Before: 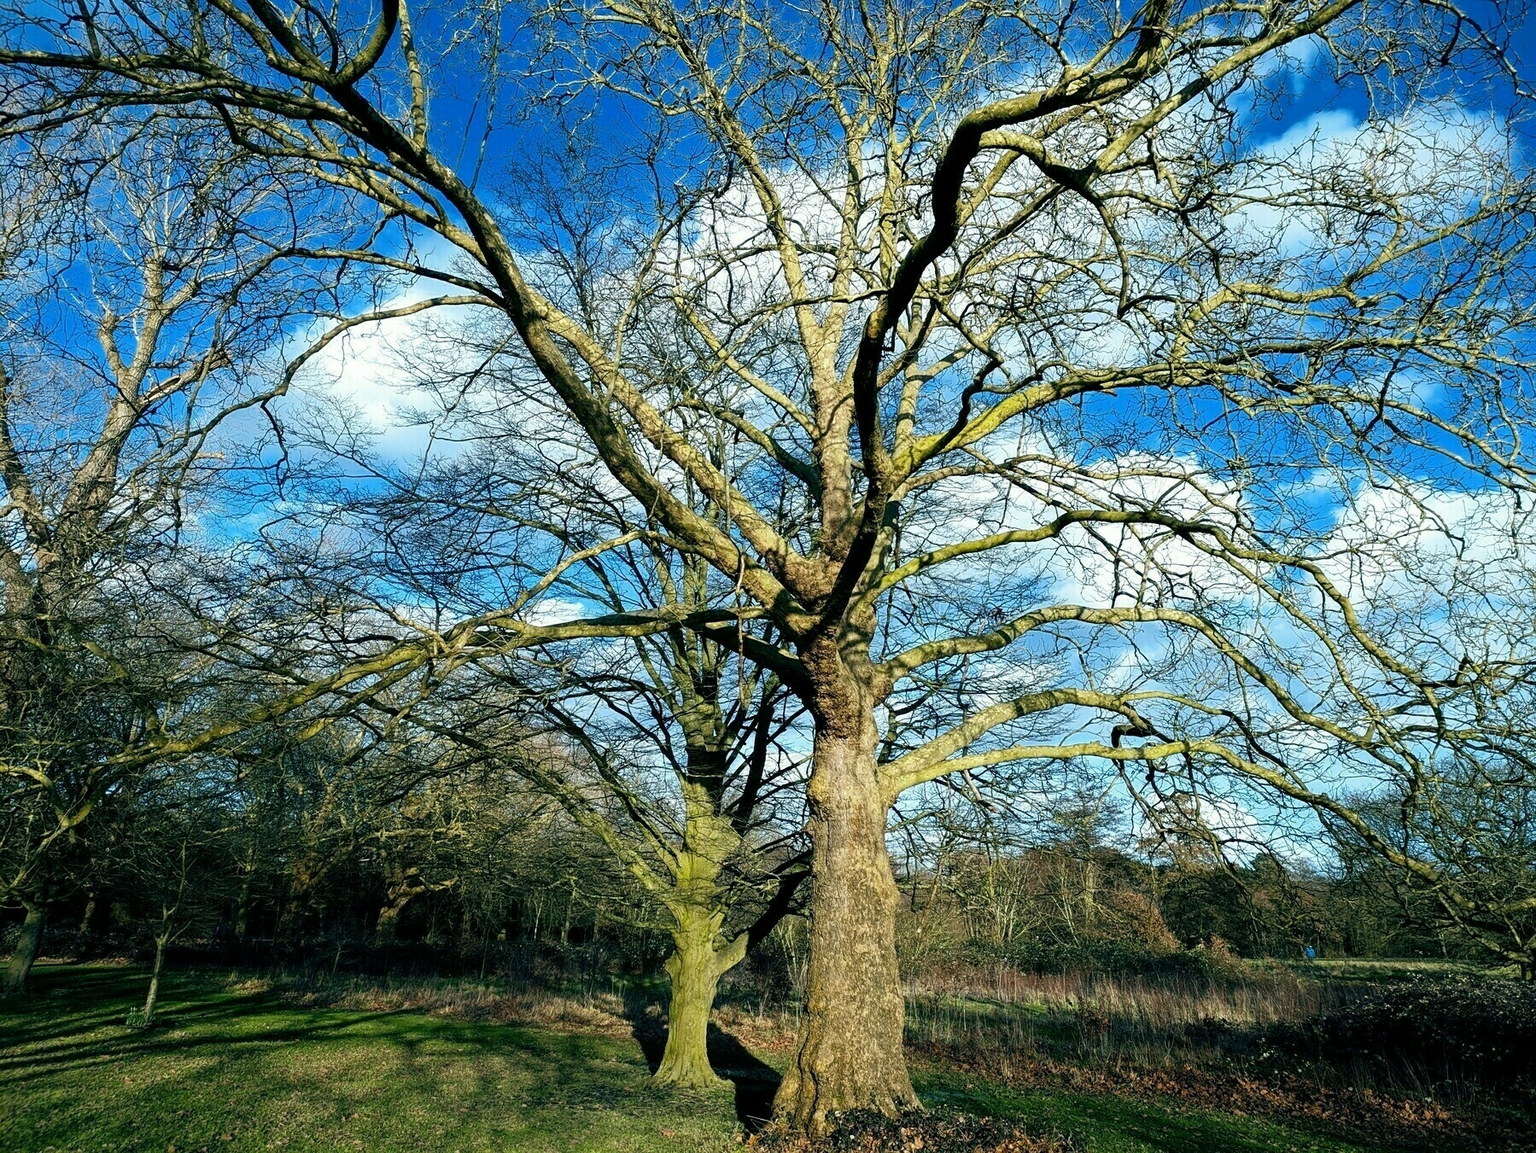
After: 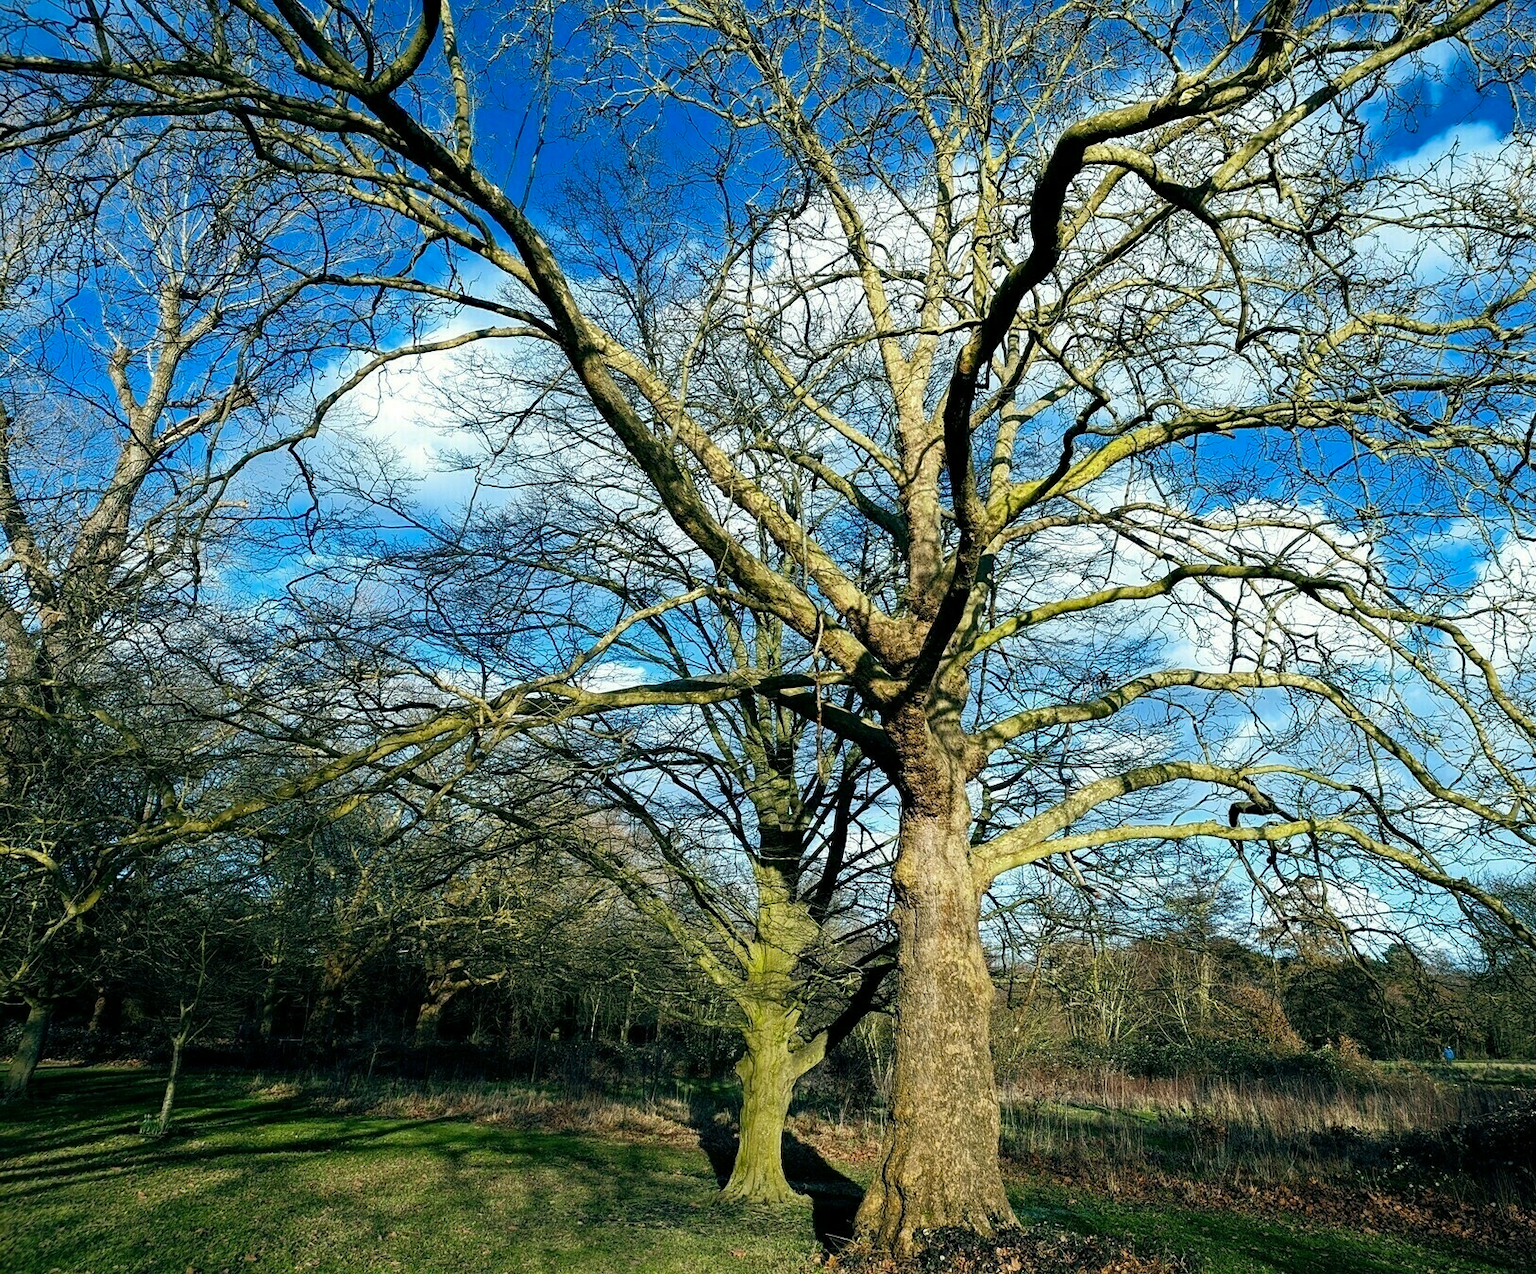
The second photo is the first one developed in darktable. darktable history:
crop: right 9.509%, bottom 0.031%
haze removal: compatibility mode true, adaptive false
